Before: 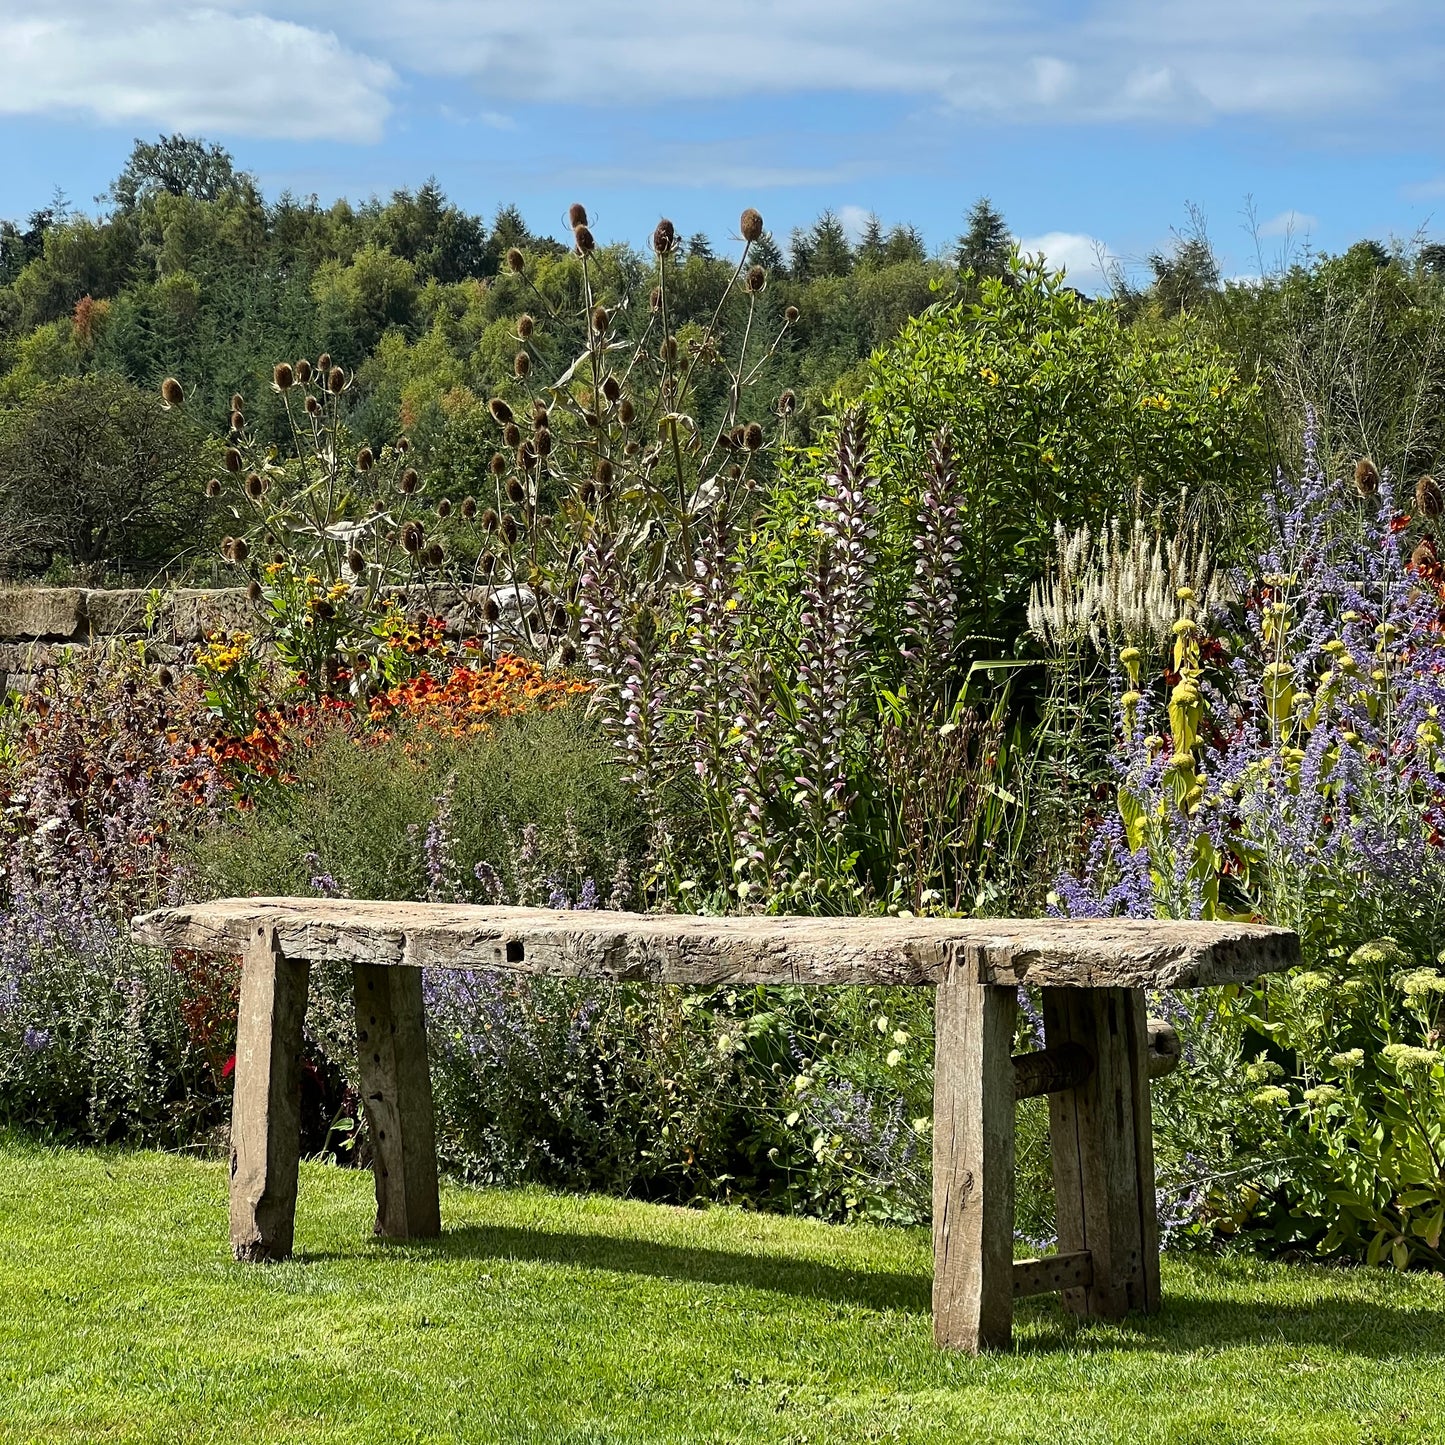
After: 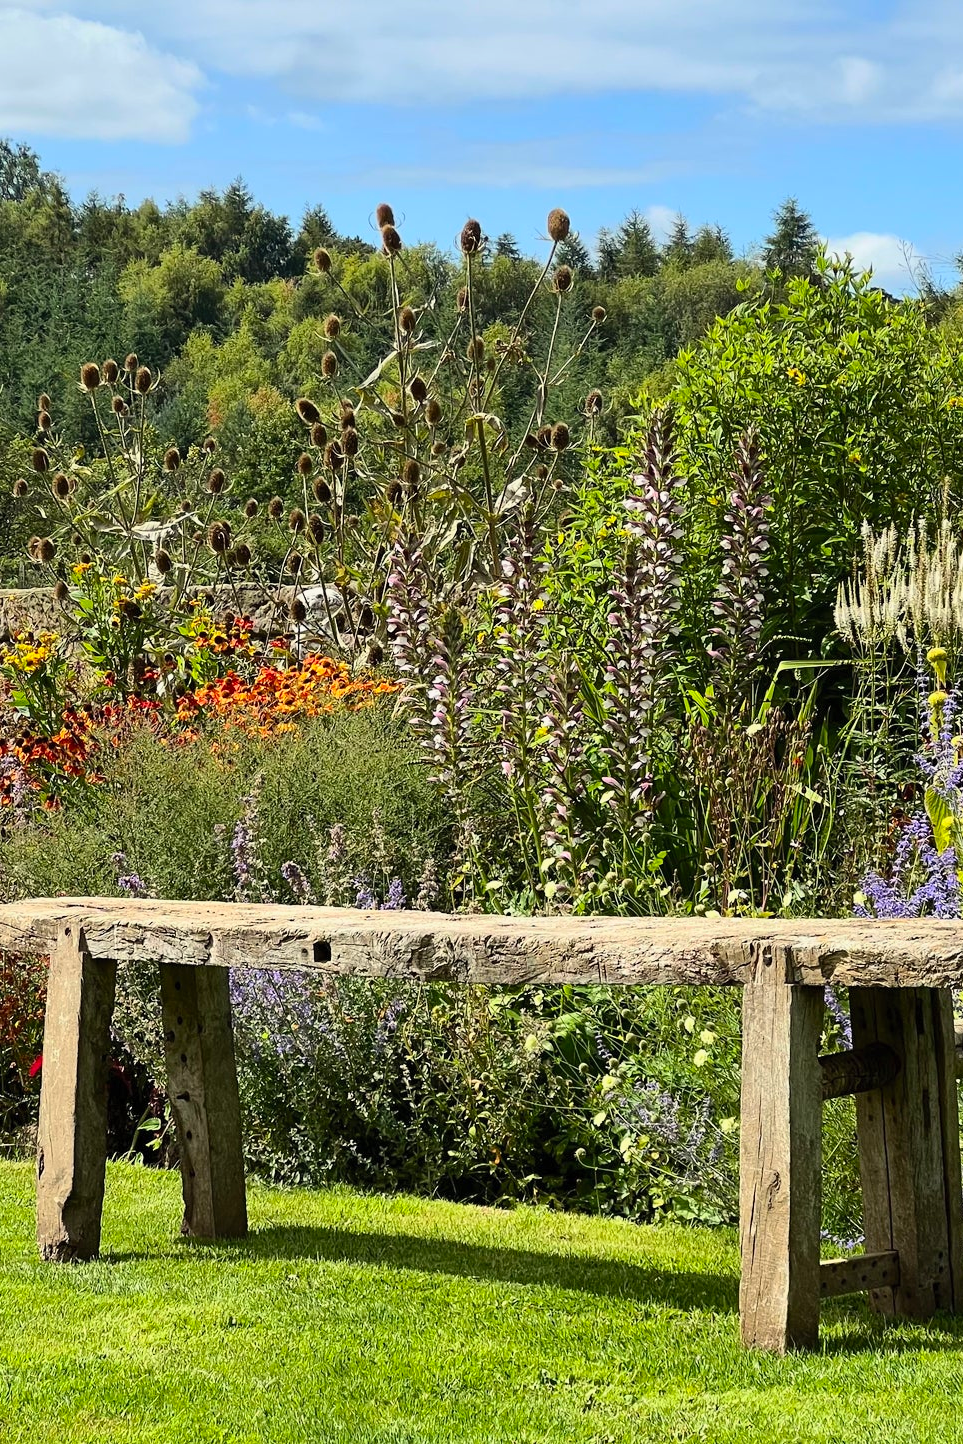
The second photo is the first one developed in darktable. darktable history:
crop and rotate: left 13.373%, right 19.981%
contrast brightness saturation: contrast 0.201, brightness 0.166, saturation 0.222
shadows and highlights: shadows -20.54, white point adjustment -2.02, highlights -34.8
color correction: highlights b* 2.91
